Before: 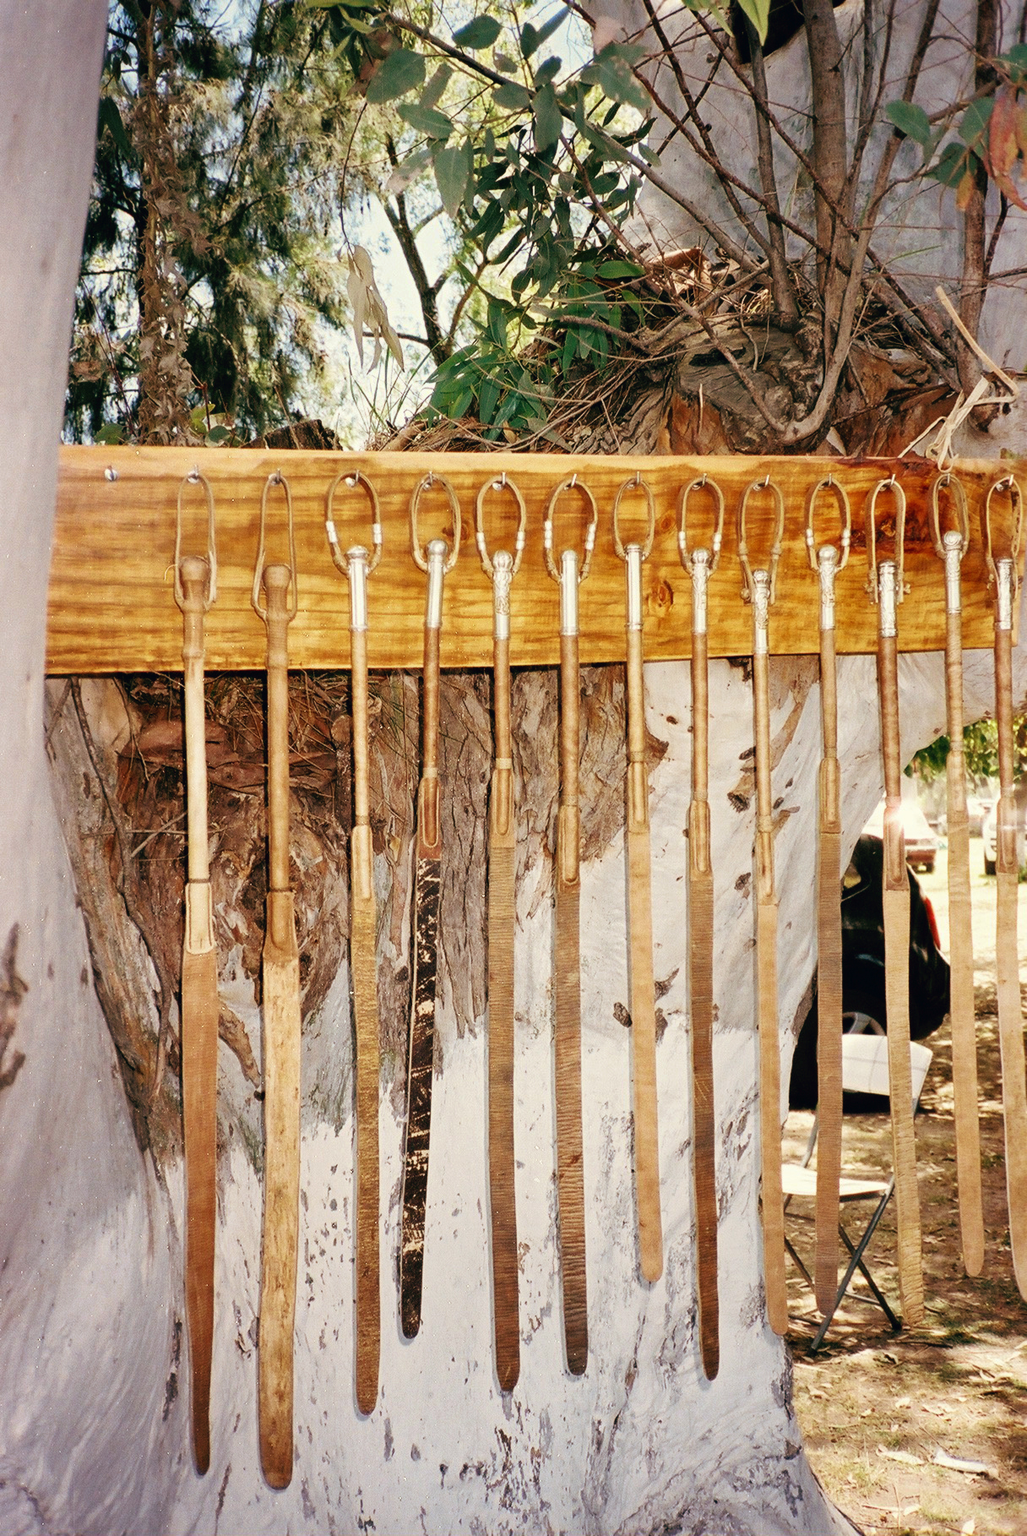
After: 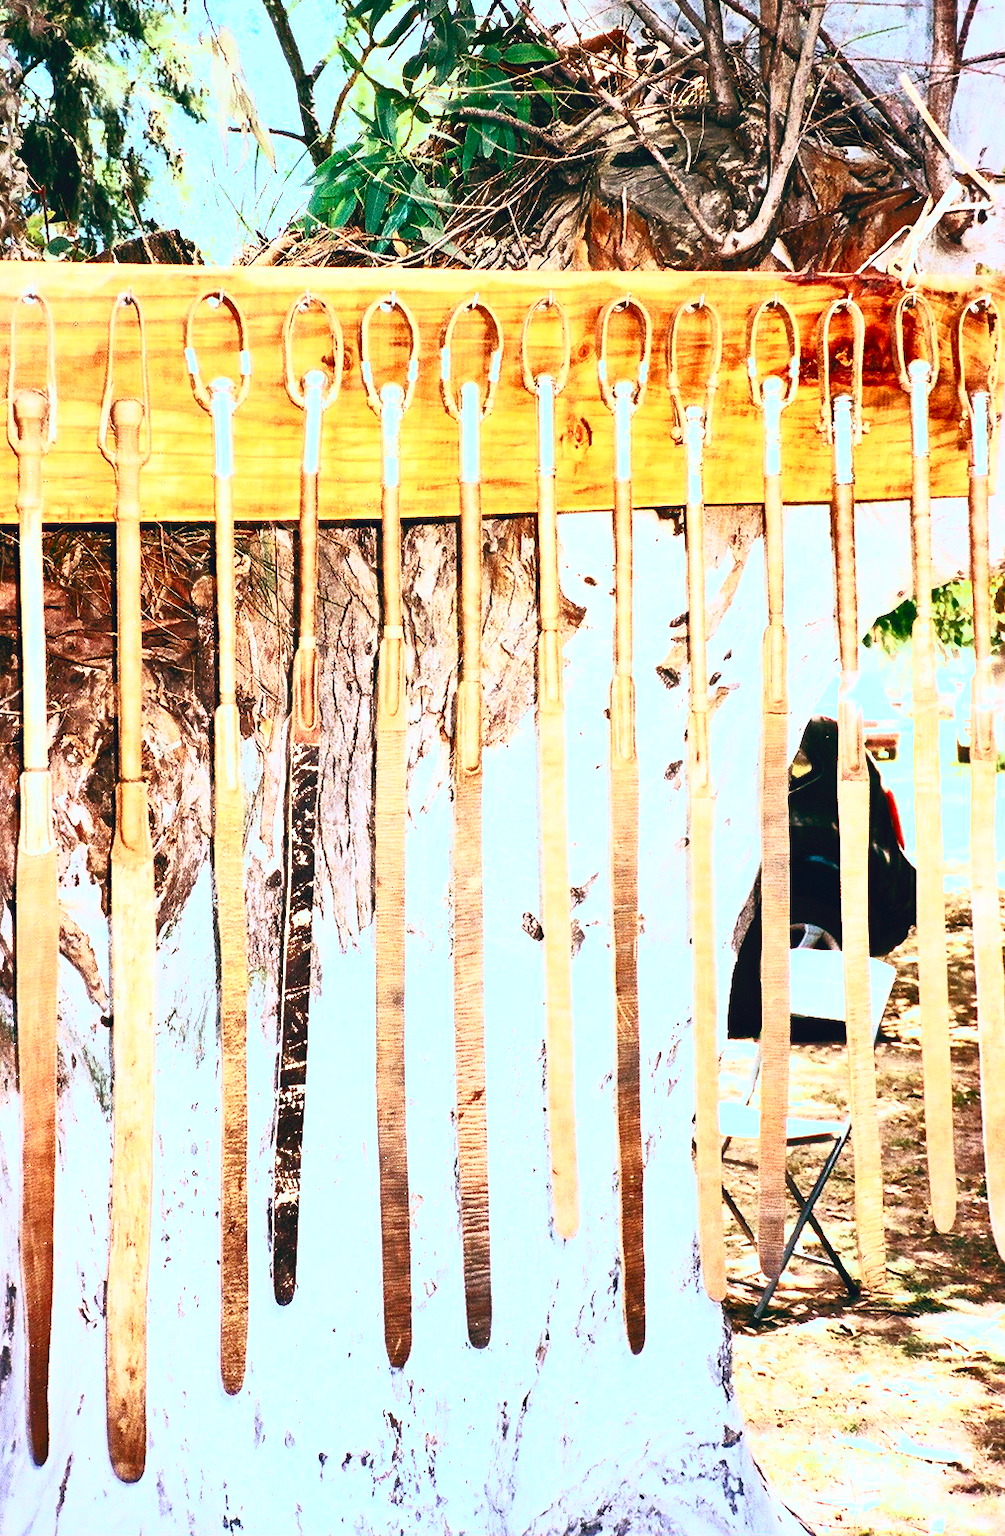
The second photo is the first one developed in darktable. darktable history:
exposure: exposure 0.201 EV, compensate highlight preservation false
contrast brightness saturation: contrast 0.813, brightness 0.589, saturation 0.592
crop: left 16.423%, top 14.623%
color calibration: illuminant custom, x 0.39, y 0.387, temperature 3799.53 K
